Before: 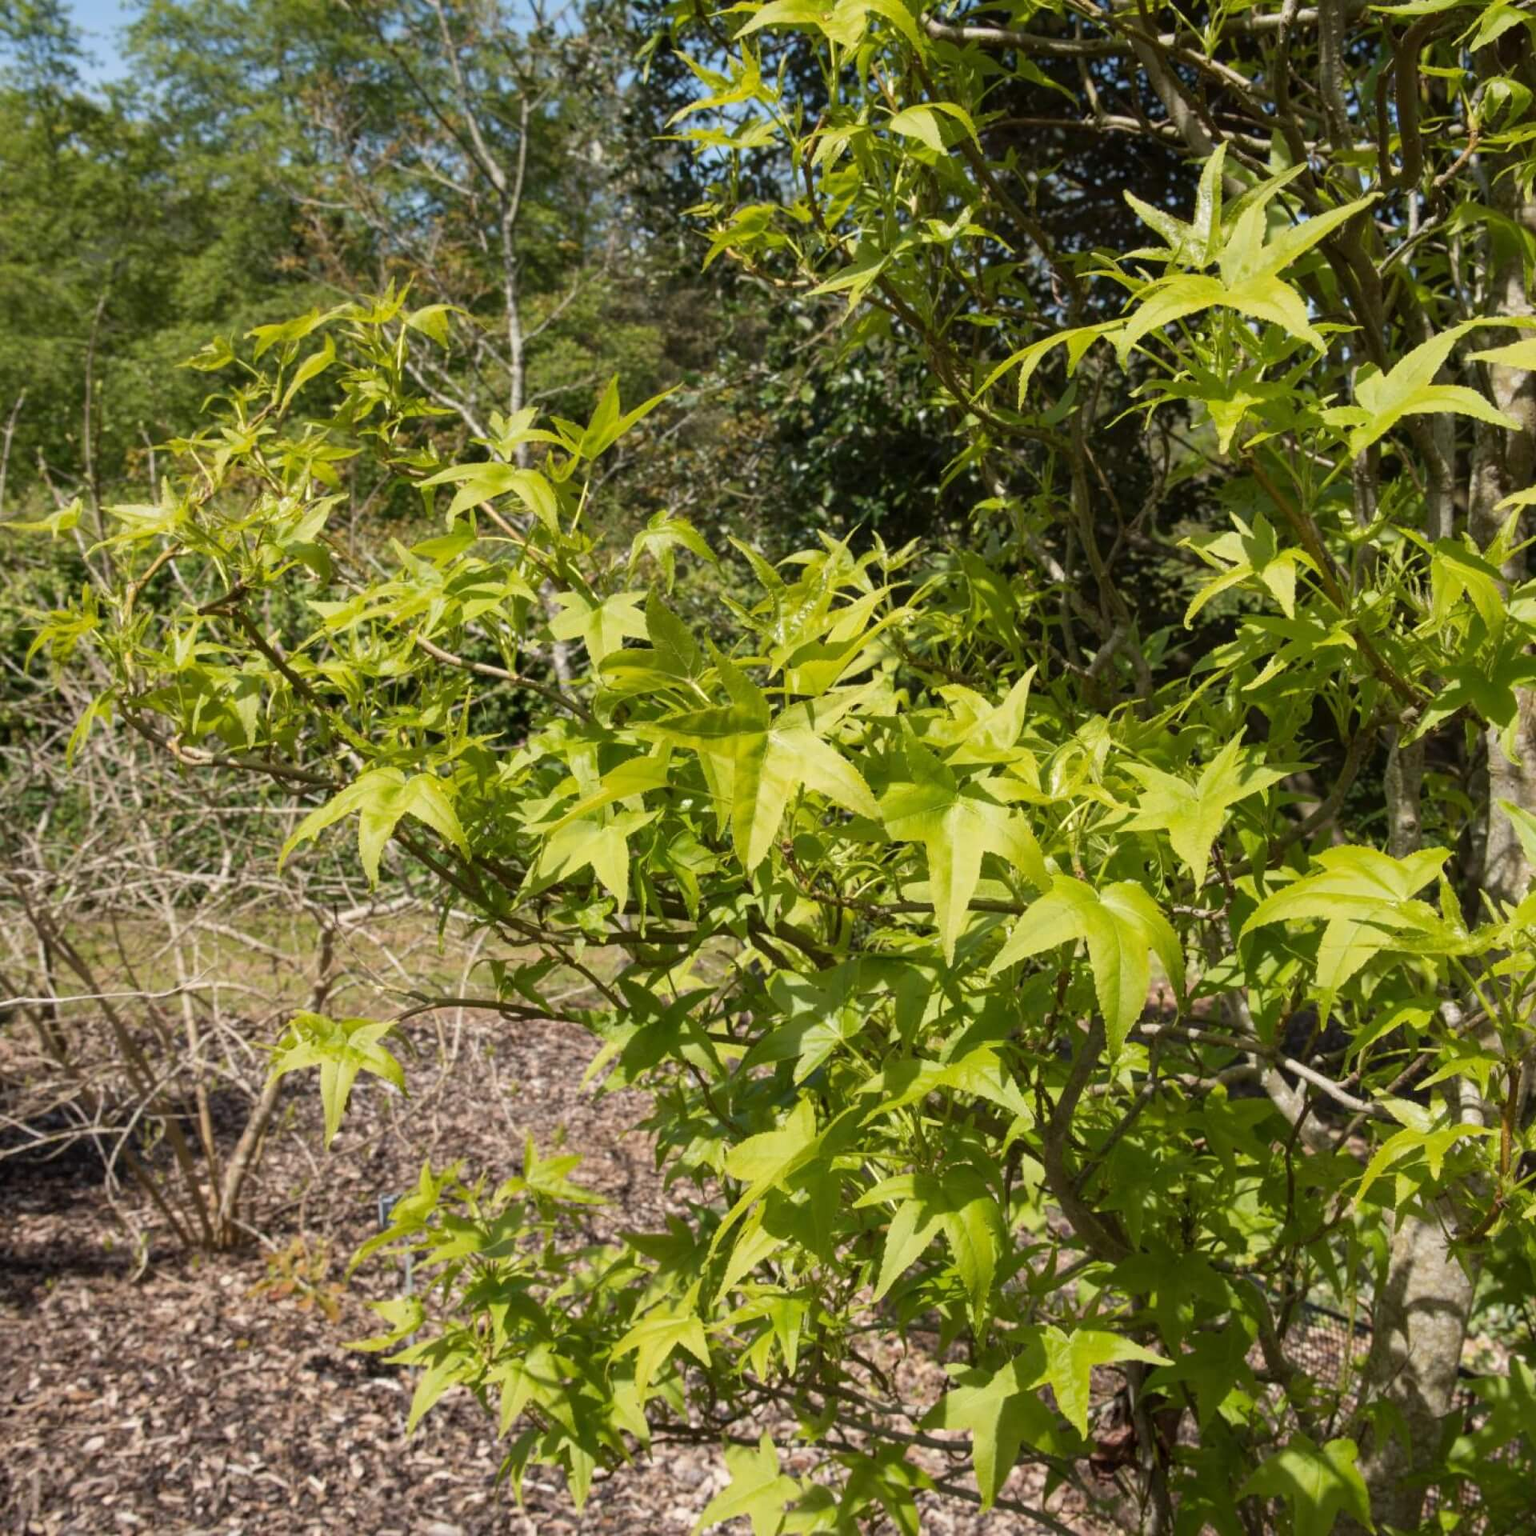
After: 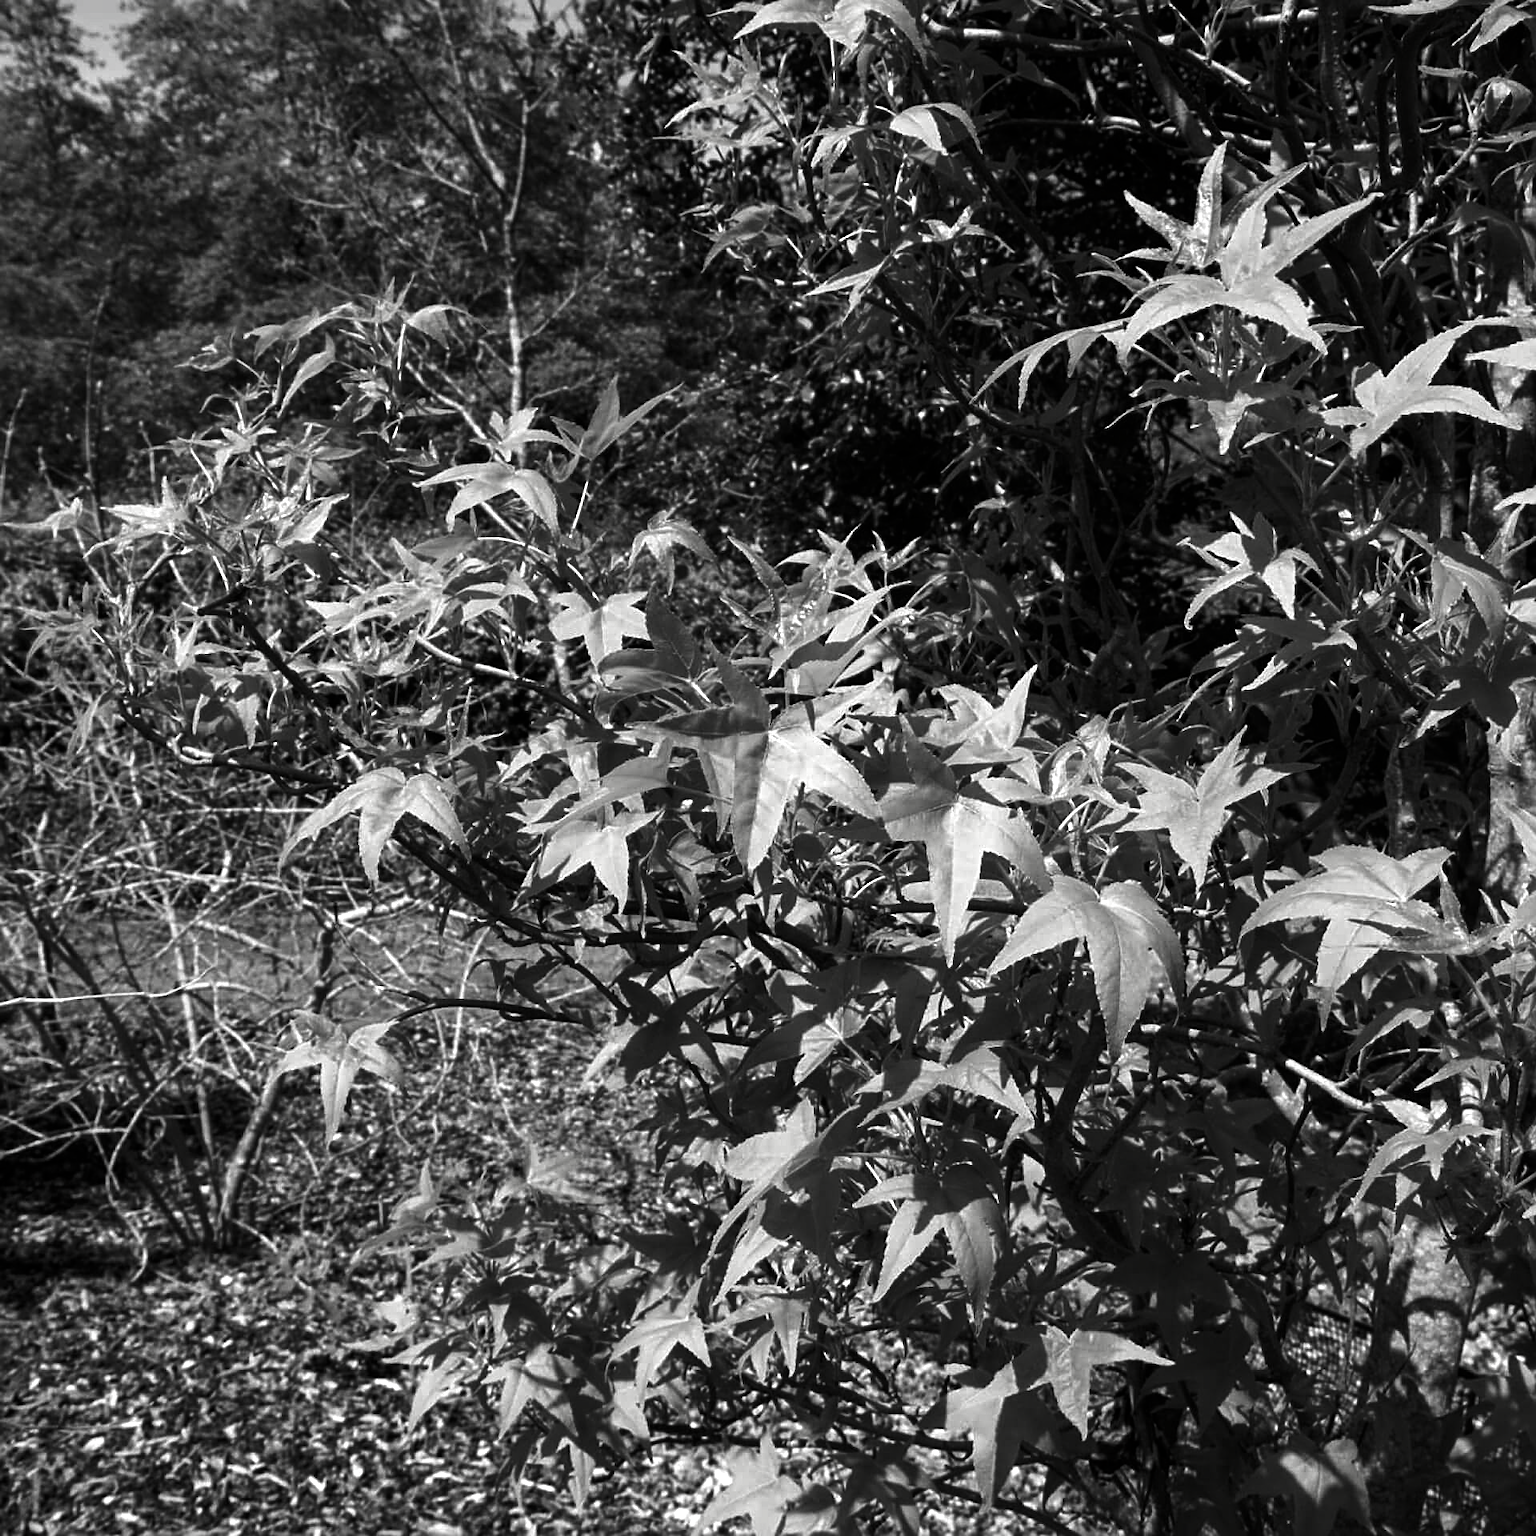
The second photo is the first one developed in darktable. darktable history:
sharpen: on, module defaults
contrast brightness saturation: contrast -0.034, brightness -0.608, saturation -0.99
exposure: black level correction 0.001, exposure 0.499 EV, compensate highlight preservation false
